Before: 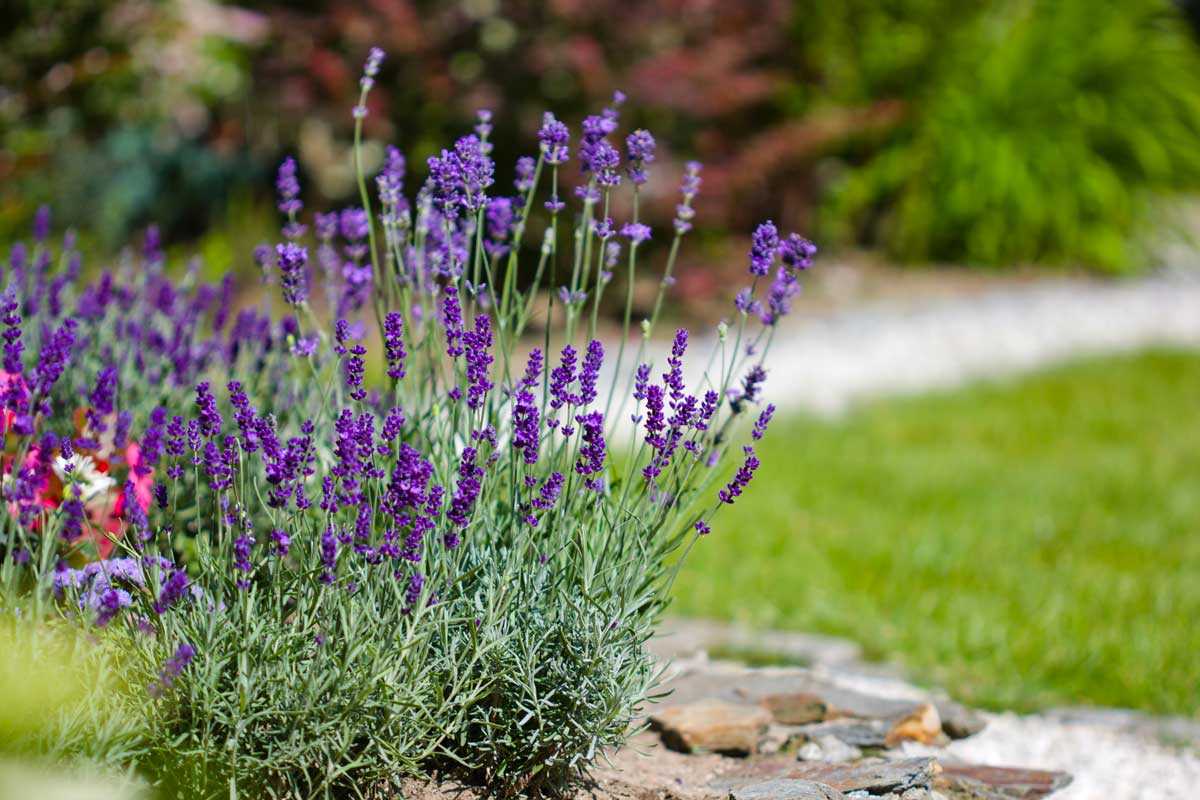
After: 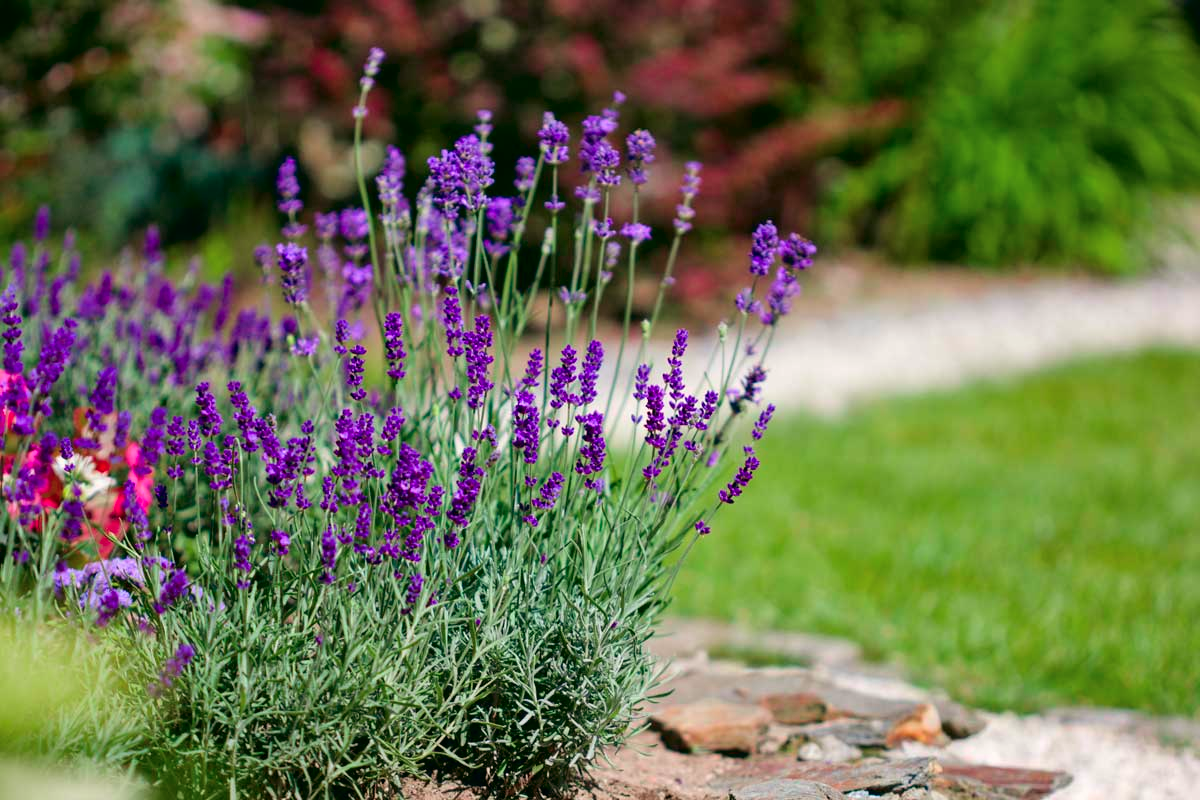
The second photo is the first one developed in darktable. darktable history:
color balance: lift [1, 0.998, 1.001, 1.002], gamma [1, 1.02, 1, 0.98], gain [1, 1.02, 1.003, 0.98]
tone curve: curves: ch0 [(0, 0) (0.059, 0.027) (0.162, 0.125) (0.304, 0.279) (0.547, 0.532) (0.828, 0.815) (1, 0.983)]; ch1 [(0, 0) (0.23, 0.166) (0.34, 0.298) (0.371, 0.334) (0.435, 0.408) (0.477, 0.469) (0.499, 0.498) (0.529, 0.544) (0.559, 0.587) (0.743, 0.798) (1, 1)]; ch2 [(0, 0) (0.431, 0.414) (0.498, 0.503) (0.524, 0.531) (0.568, 0.567) (0.6, 0.597) (0.643, 0.631) (0.74, 0.721) (1, 1)], color space Lab, independent channels, preserve colors none
